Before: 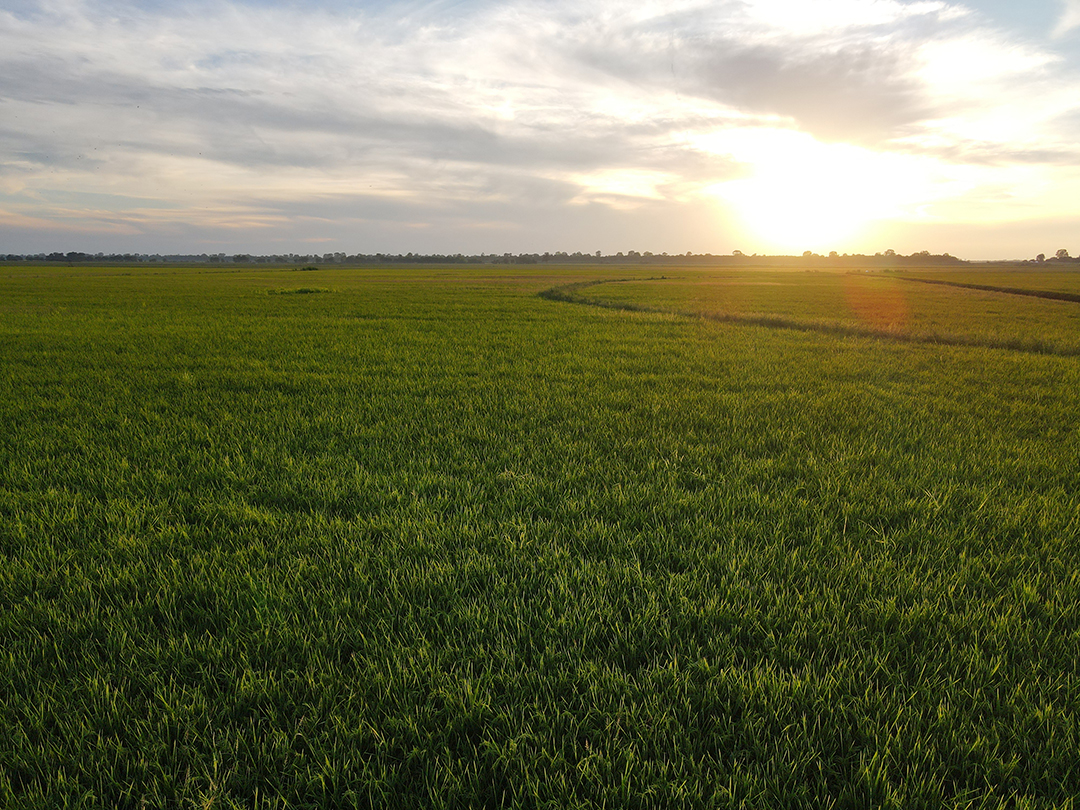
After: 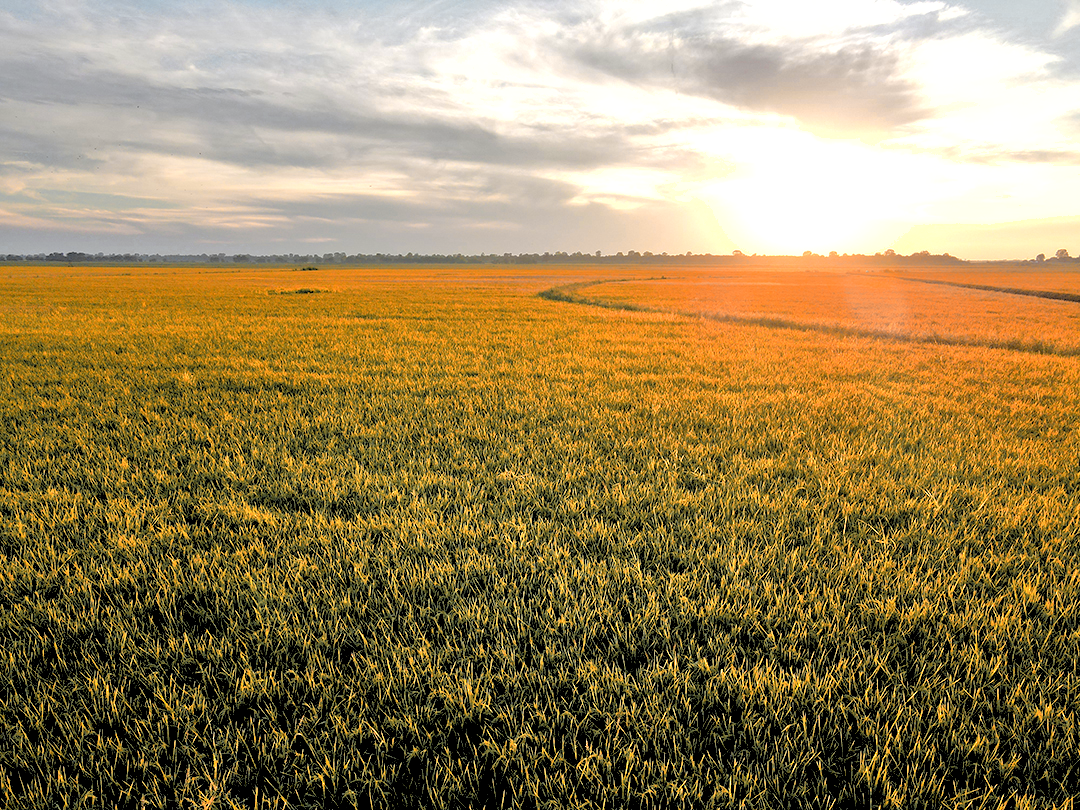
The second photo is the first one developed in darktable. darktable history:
rgb levels: levels [[0.029, 0.461, 0.922], [0, 0.5, 1], [0, 0.5, 1]]
color zones: curves: ch0 [(0.009, 0.528) (0.136, 0.6) (0.255, 0.586) (0.39, 0.528) (0.522, 0.584) (0.686, 0.736) (0.849, 0.561)]; ch1 [(0.045, 0.781) (0.14, 0.416) (0.257, 0.695) (0.442, 0.032) (0.738, 0.338) (0.818, 0.632) (0.891, 0.741) (1, 0.704)]; ch2 [(0, 0.667) (0.141, 0.52) (0.26, 0.37) (0.474, 0.432) (0.743, 0.286)]
shadows and highlights: on, module defaults
tone equalizer: -7 EV 0.15 EV, -6 EV 0.6 EV, -5 EV 1.15 EV, -4 EV 1.33 EV, -3 EV 1.15 EV, -2 EV 0.6 EV, -1 EV 0.15 EV, mask exposure compensation -0.5 EV
